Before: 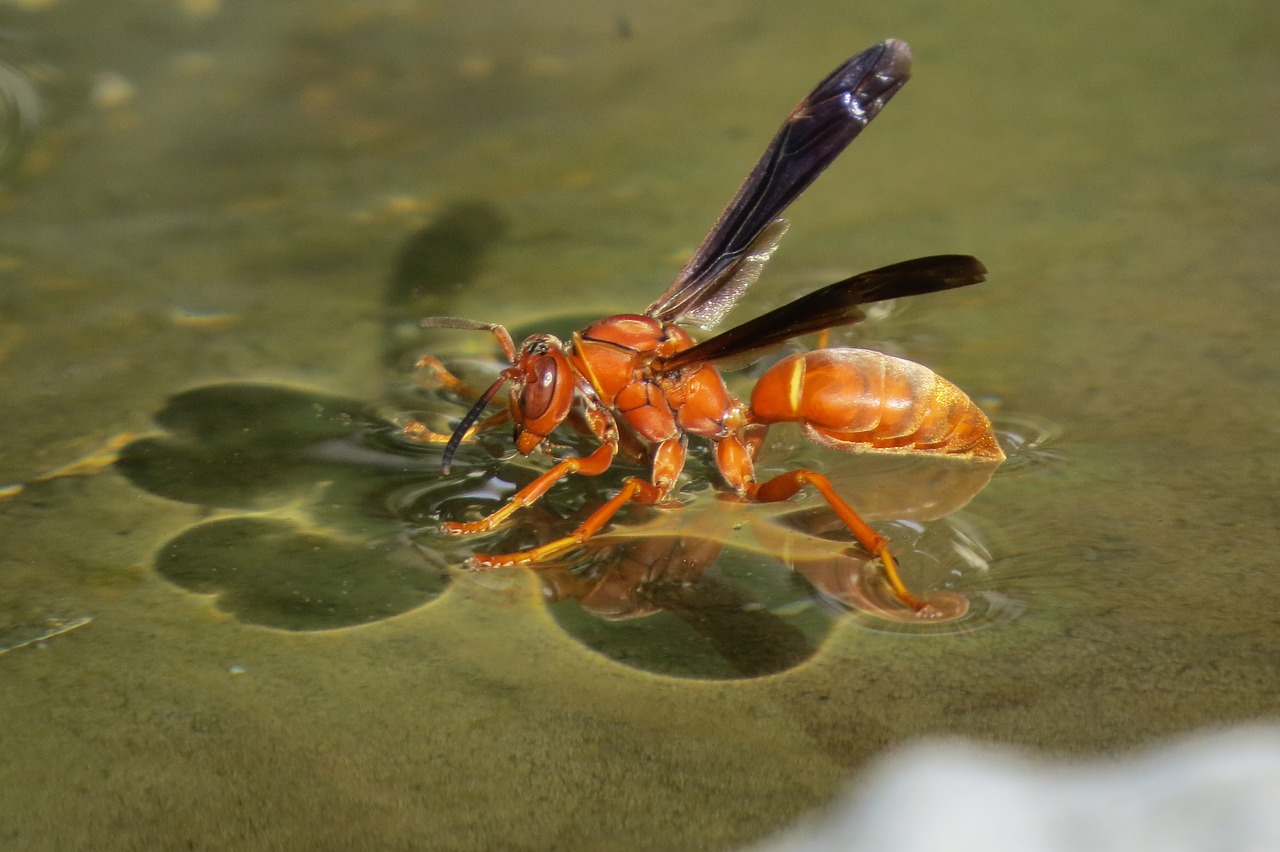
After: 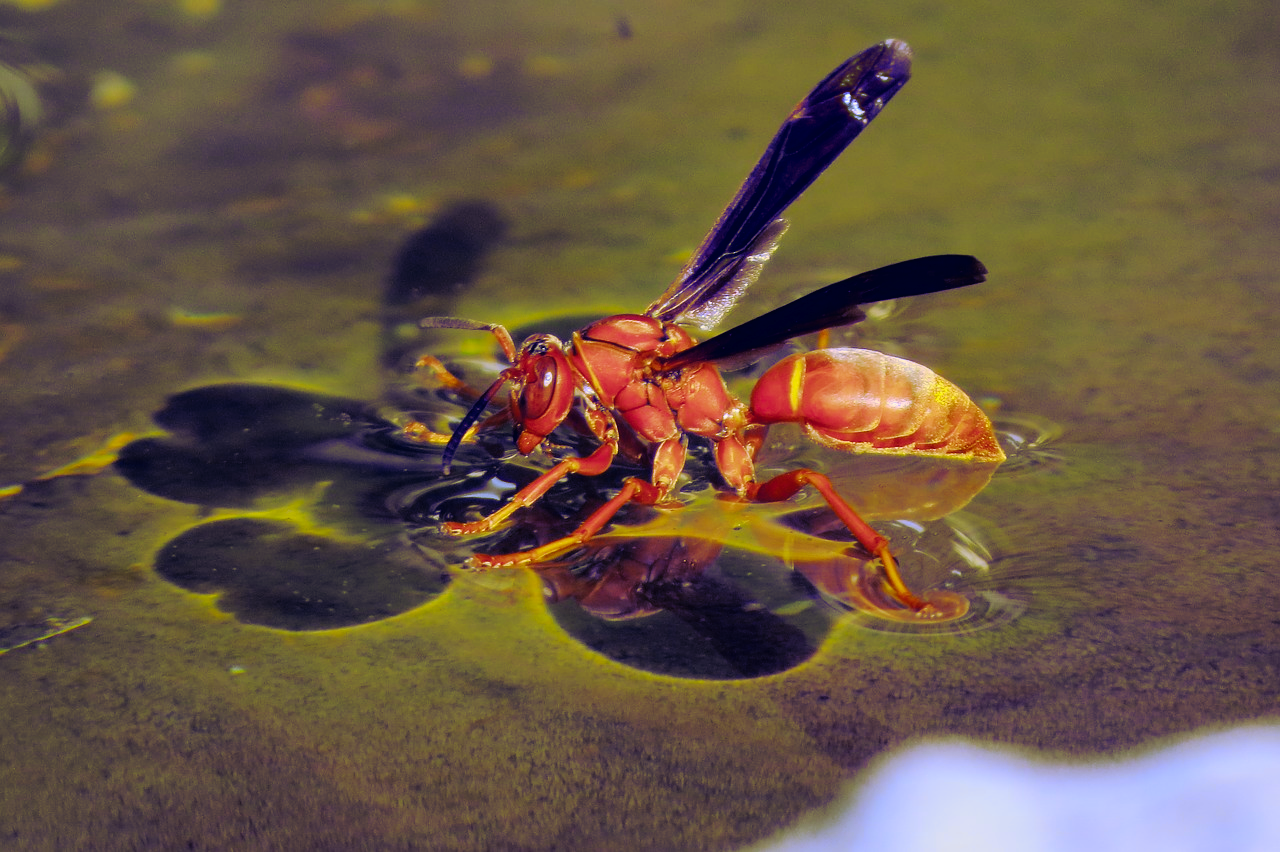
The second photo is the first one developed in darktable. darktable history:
tone curve: curves: ch0 [(0, 0) (0.003, 0.007) (0.011, 0.008) (0.025, 0.007) (0.044, 0.009) (0.069, 0.012) (0.1, 0.02) (0.136, 0.035) (0.177, 0.06) (0.224, 0.104) (0.277, 0.16) (0.335, 0.228) (0.399, 0.308) (0.468, 0.418) (0.543, 0.525) (0.623, 0.635) (0.709, 0.723) (0.801, 0.802) (0.898, 0.889) (1, 1)], preserve colors none
color look up table: target L [95.32, 93.98, 92.22, 87.77, 87.63, 83.17, 80.84, 70.15, 60.35, 56.83, 52.24, 50.56, 41.98, 22.44, 200.6, 82.15, 71.62, 60.4, 60.11, 58.13, 56.74, 53.38, 40, 42.38, 30.54, 33.84, 33.56, 10.43, 95.83, 77.28, 76.86, 66.07, 63.89, 60.53, 59.04, 56.95, 59.03, 49.92, 41.44, 25.65, 37.15, 38.29, 26.3, 6.738, 85.68, 59.48, 51.77, 40.65, 24.02], target a [-9.448, -8.374, -16.21, -67.24, -57.66, -77.81, -42.69, -26.22, -40.77, -30.49, -34.54, -1.947, -2.502, -1.237, 0, 29.03, 19.29, 55.46, 10.24, 24.16, 69.81, 61.65, 21.21, 45.92, 27.19, 33.34, 40.89, 6.377, 2.477, 38.82, 36.7, -2.659, 69.59, 39.29, 75.81, 29.25, 79.48, 23.94, 44.03, 14.93, 41.49, 45.67, 37.6, 30.43, -54.94, -3.113, 13.03, -12.42, 26.45], target b [30.41, 78, 80.22, 66.13, -10.57, 66.2, -22.81, 50.9, 32.22, 7.278, 30.85, 10.59, 27.82, -18.9, 0, 1.813, -39.62, 11.59, 41.6, 44.19, 8.469, 41.25, -5.971, -2.175, -34.44, 33.76, -19.42, -4.232, -0.088, -20.14, -5.058, -43.53, -43.75, -53.56, -52.58, -59.5, -58.83, 14.92, 31.16, 7.043, -85.38, -51.15, -40.08, -39.92, -14.01, -59.2, -71.79, 24.5, -44.74], num patches 49
